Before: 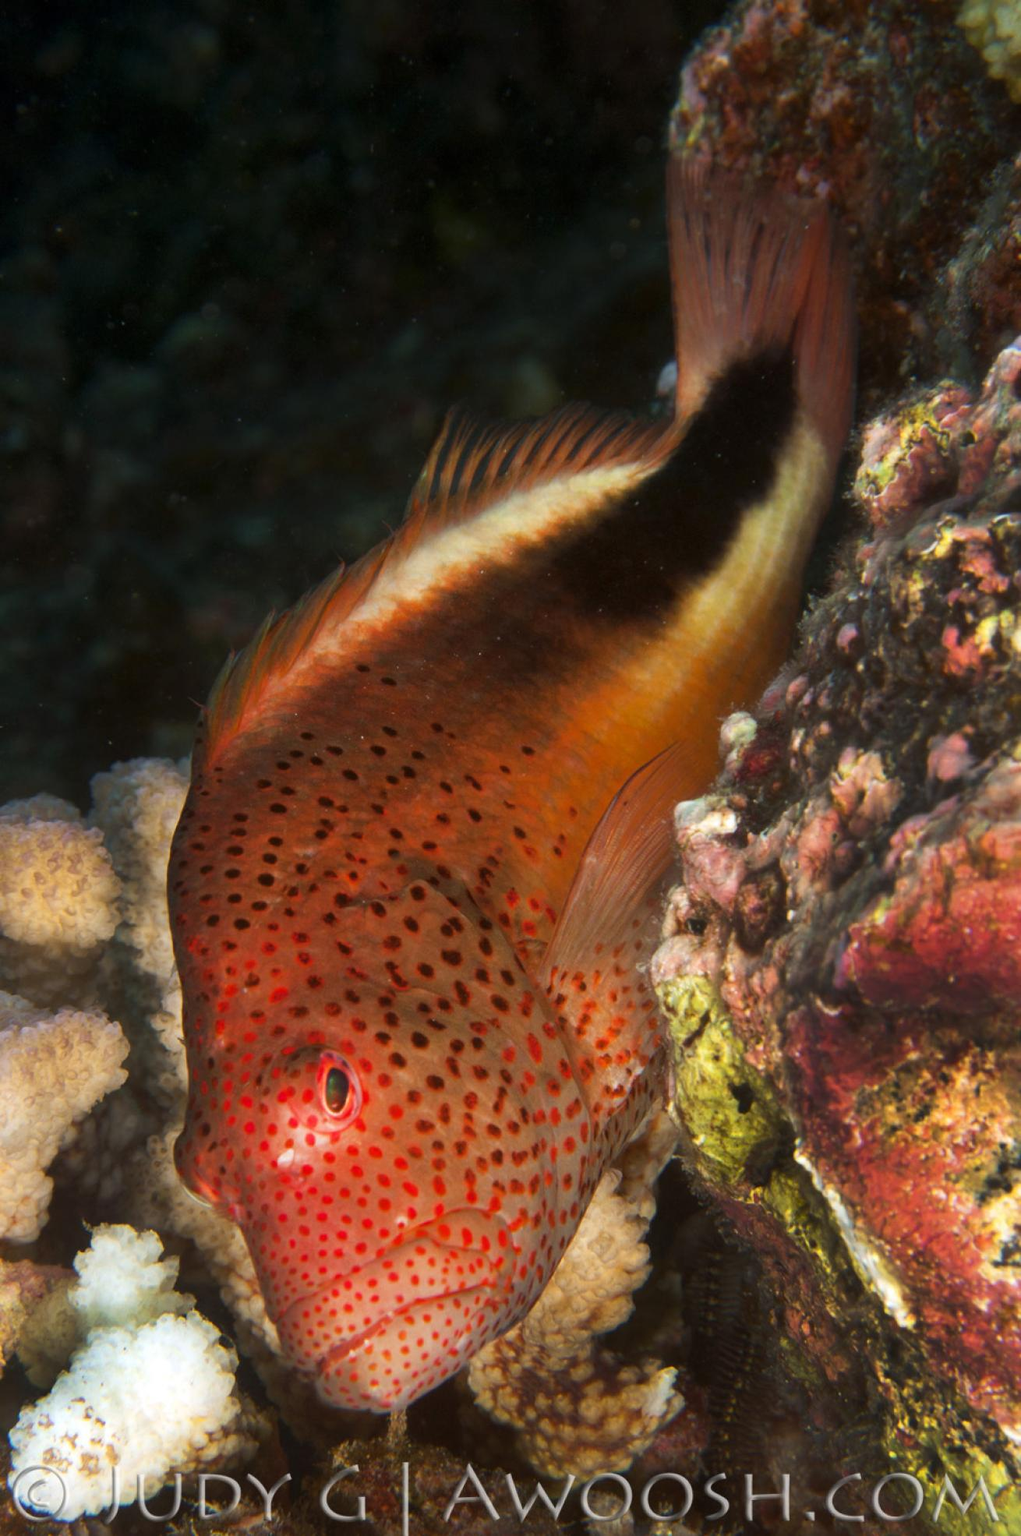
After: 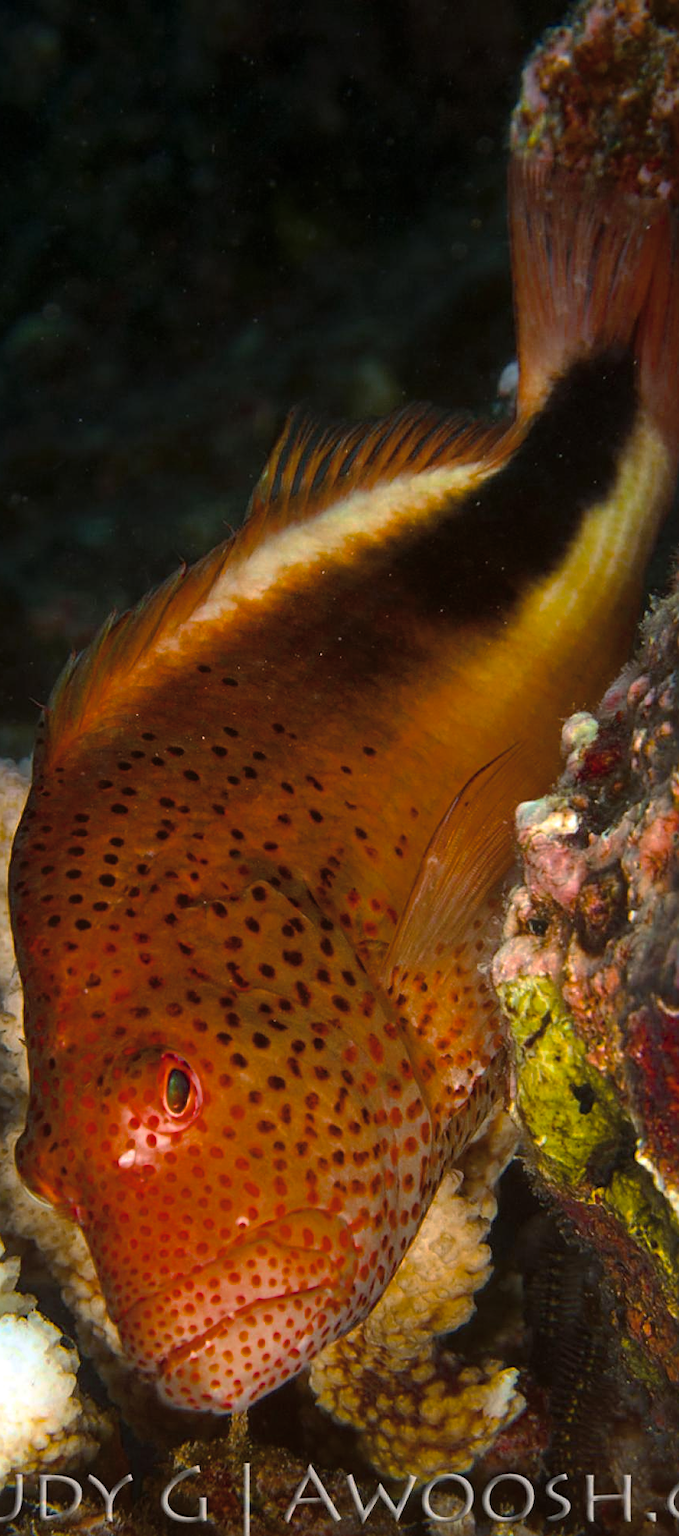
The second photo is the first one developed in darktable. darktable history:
crop and rotate: left 15.61%, right 17.774%
sharpen: amount 0.496
base curve: curves: ch0 [(0, 0) (0.595, 0.418) (1, 1)], preserve colors none
tone equalizer: edges refinement/feathering 500, mask exposure compensation -1.57 EV, preserve details no
tone curve: curves: ch0 [(0, 0) (0.003, 0.004) (0.011, 0.015) (0.025, 0.033) (0.044, 0.059) (0.069, 0.093) (0.1, 0.133) (0.136, 0.182) (0.177, 0.237) (0.224, 0.3) (0.277, 0.369) (0.335, 0.437) (0.399, 0.511) (0.468, 0.584) (0.543, 0.656) (0.623, 0.729) (0.709, 0.8) (0.801, 0.872) (0.898, 0.935) (1, 1)], color space Lab, independent channels, preserve colors none
color balance rgb: perceptual saturation grading › global saturation 25.048%, global vibrance 15.762%, saturation formula JzAzBz (2021)
